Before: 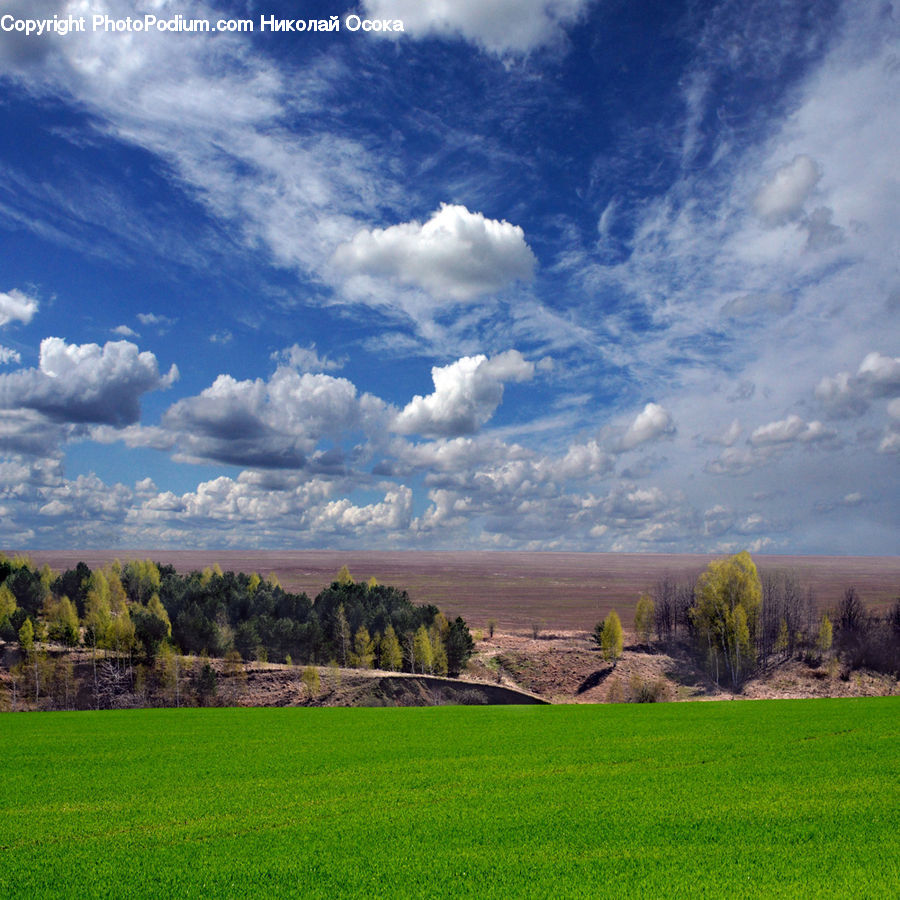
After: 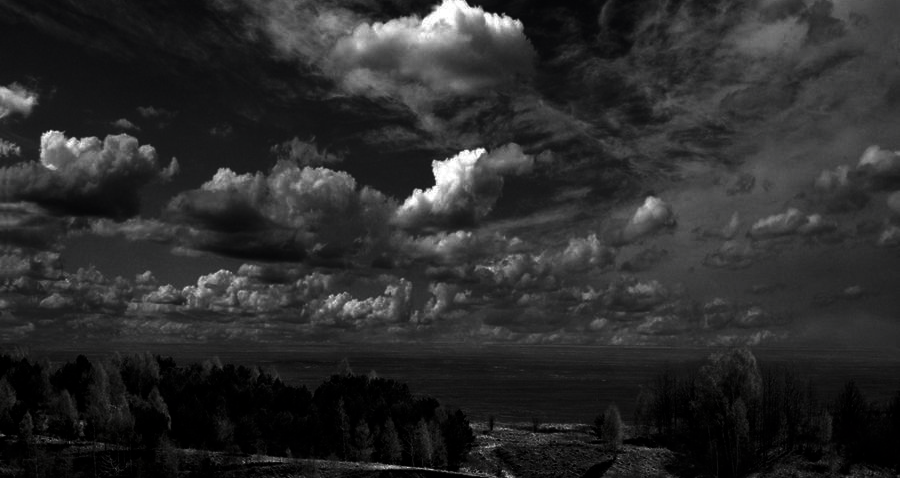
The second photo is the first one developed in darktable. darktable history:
crop and rotate: top 23.11%, bottom 23.754%
contrast brightness saturation: contrast 0.024, brightness -0.994, saturation -0.985
exposure: compensate exposure bias true, compensate highlight preservation false
